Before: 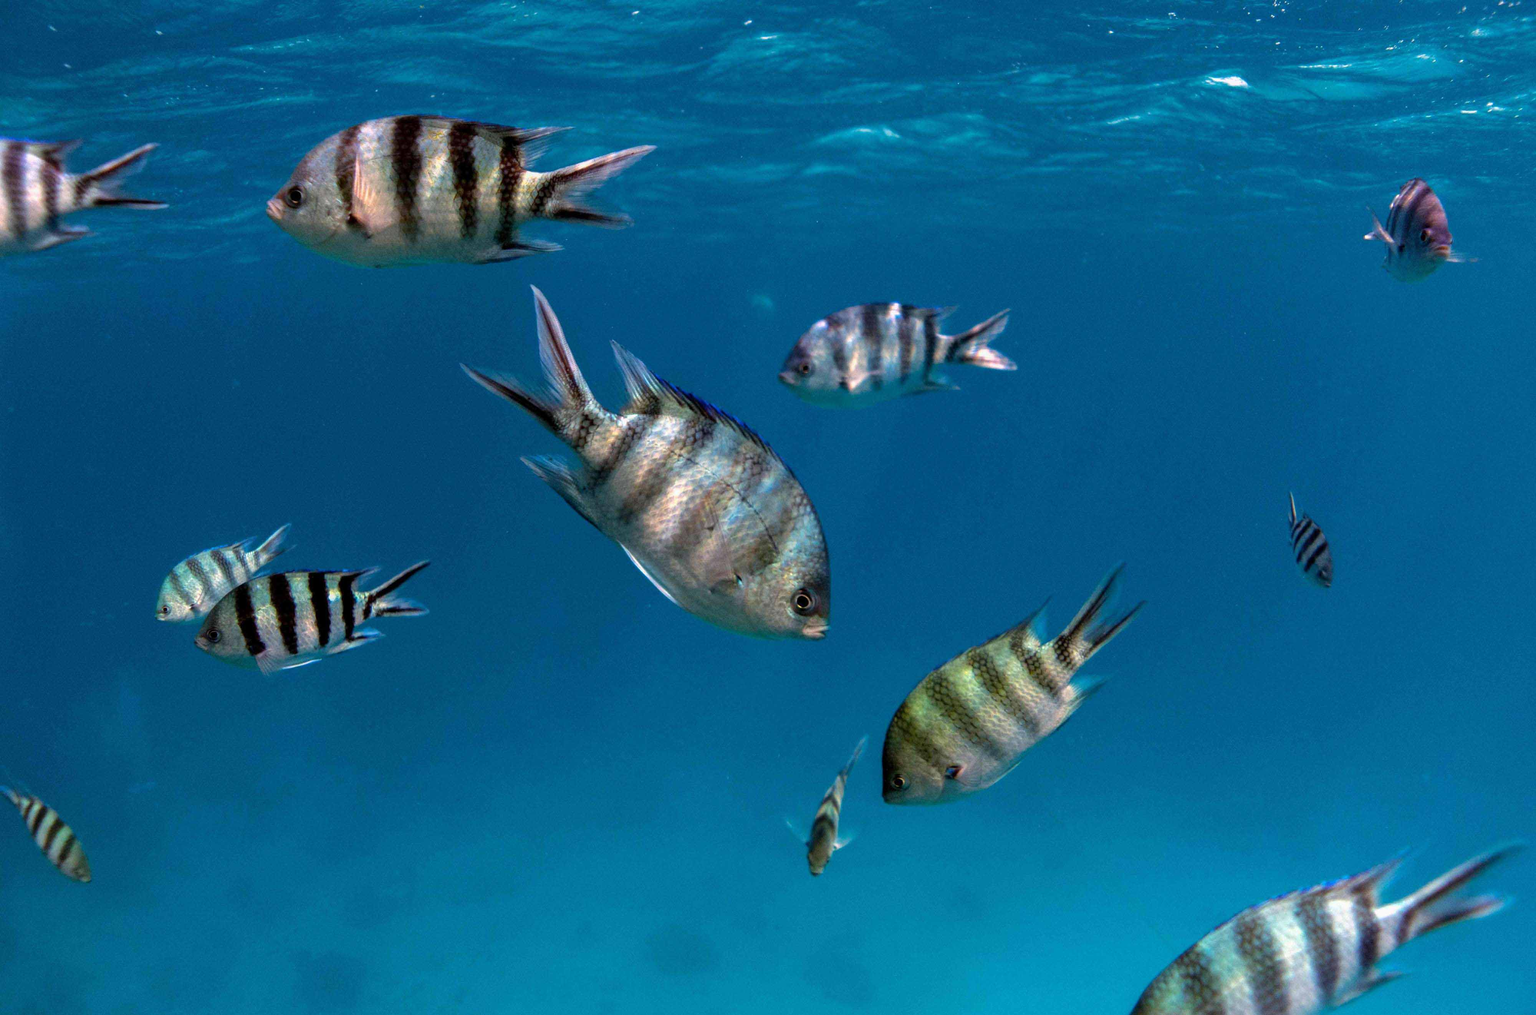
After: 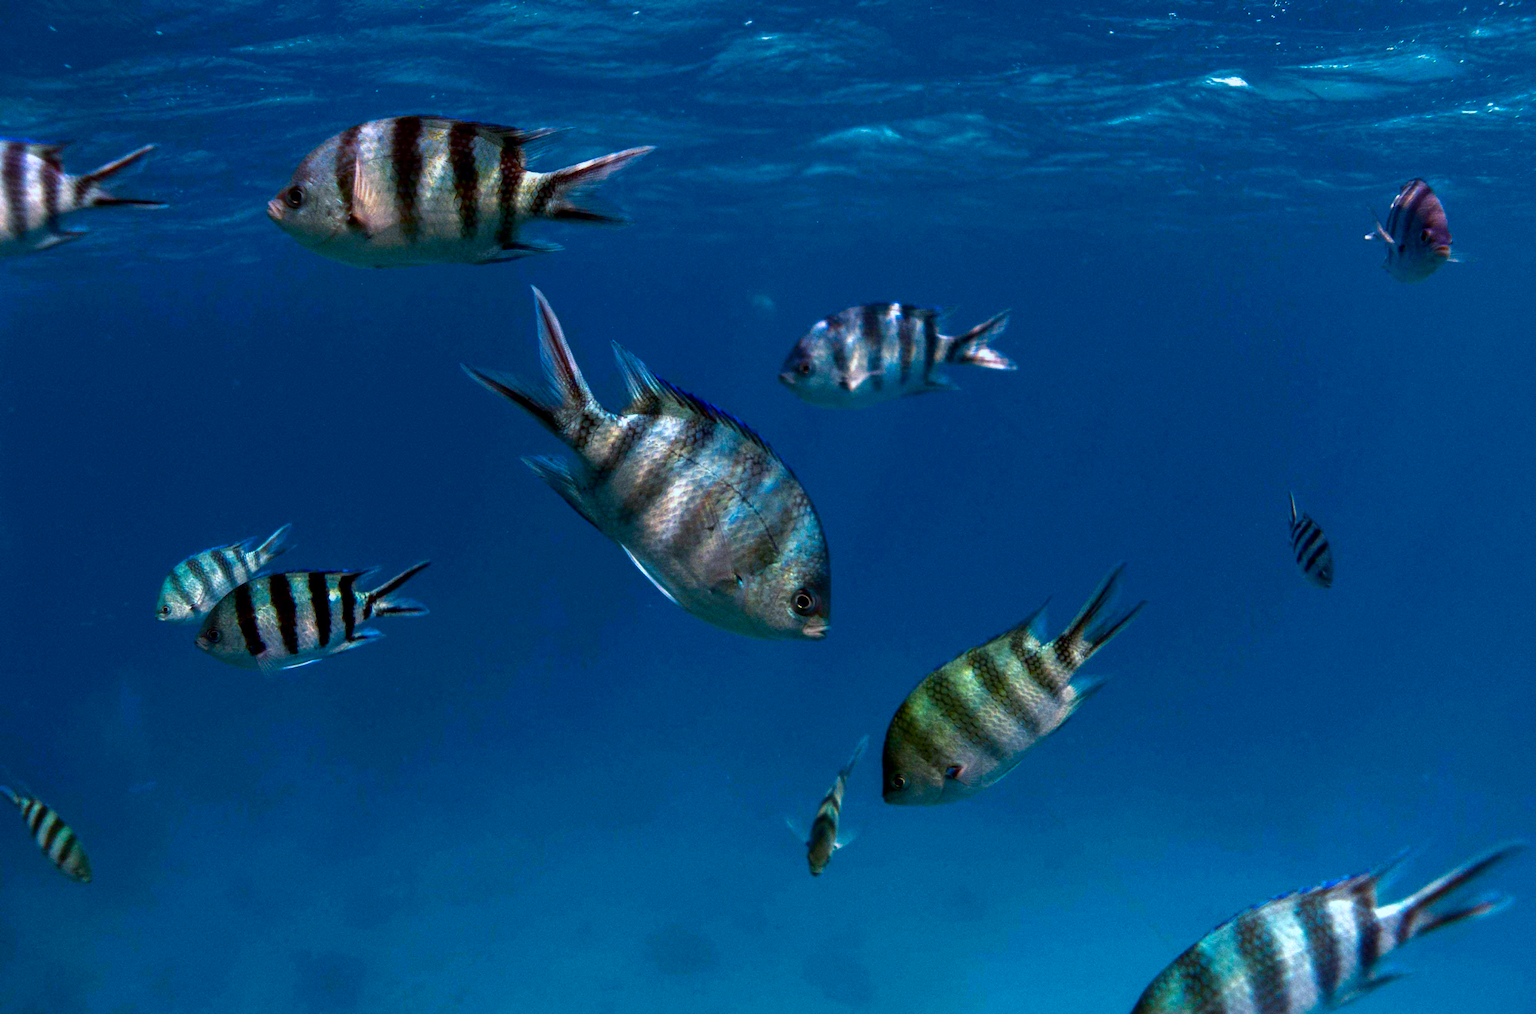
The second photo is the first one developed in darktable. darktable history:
color calibration: illuminant F (fluorescent), F source F9 (Cool White Deluxe 4150 K) – high CRI, x 0.374, y 0.373, temperature 4158.34 K
white balance: red 1, blue 1
grain: coarseness 0.09 ISO
contrast brightness saturation: brightness -0.2, saturation 0.08
